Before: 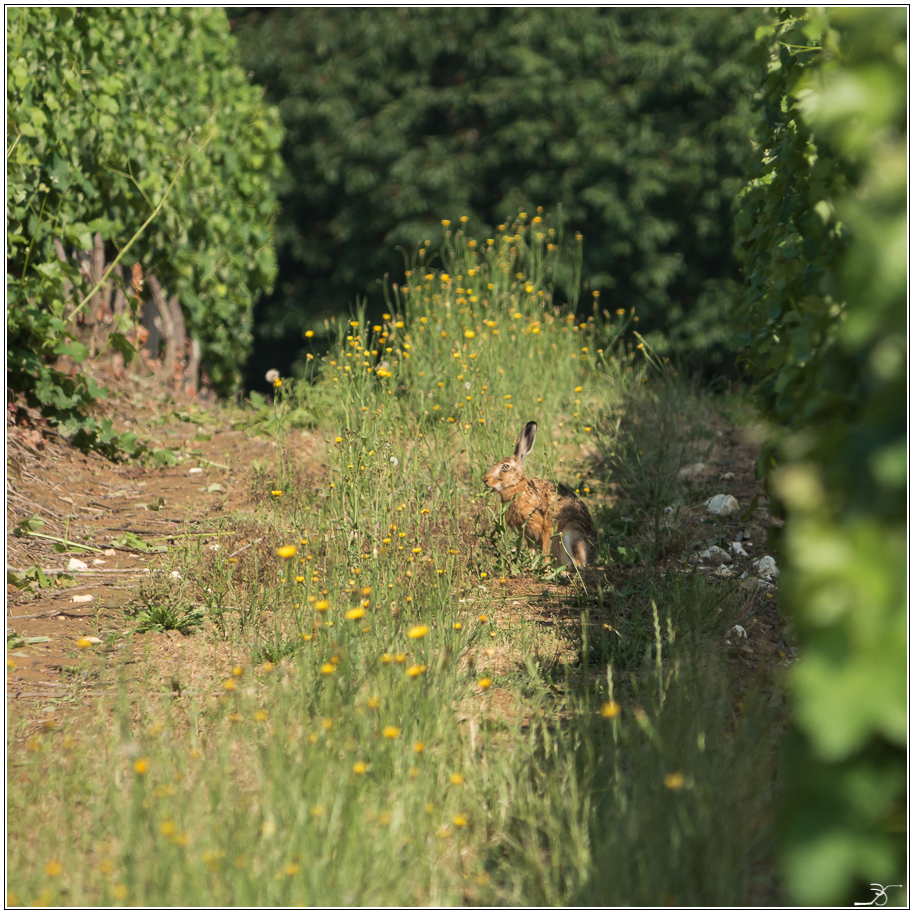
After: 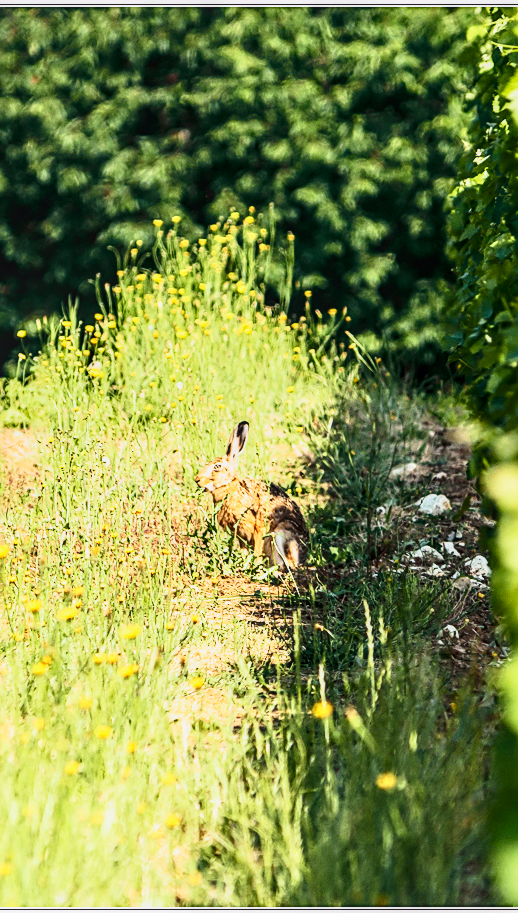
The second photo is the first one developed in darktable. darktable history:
tone equalizer: -7 EV 0.19 EV, -6 EV 0.094 EV, -5 EV 0.097 EV, -4 EV 0.027 EV, -2 EV -0.023 EV, -1 EV -0.053 EV, +0 EV -0.083 EV, edges refinement/feathering 500, mask exposure compensation -1.57 EV, preserve details no
local contrast: on, module defaults
contrast brightness saturation: saturation -0.069
base curve: curves: ch0 [(0, 0) (0.007, 0.004) (0.027, 0.03) (0.046, 0.07) (0.207, 0.54) (0.442, 0.872) (0.673, 0.972) (1, 1)], preserve colors none
exposure: black level correction 0.001, compensate highlight preservation false
sharpen: on, module defaults
crop: left 31.517%, top 0.02%, right 11.754%
tone curve: curves: ch0 [(0, 0.001) (0.139, 0.096) (0.311, 0.278) (0.495, 0.531) (0.718, 0.816) (0.841, 0.909) (1, 0.967)]; ch1 [(0, 0) (0.272, 0.249) (0.388, 0.385) (0.469, 0.456) (0.495, 0.497) (0.538, 0.554) (0.578, 0.605) (0.707, 0.778) (1, 1)]; ch2 [(0, 0) (0.125, 0.089) (0.353, 0.329) (0.443, 0.408) (0.502, 0.499) (0.557, 0.542) (0.608, 0.635) (1, 1)], color space Lab, independent channels, preserve colors none
